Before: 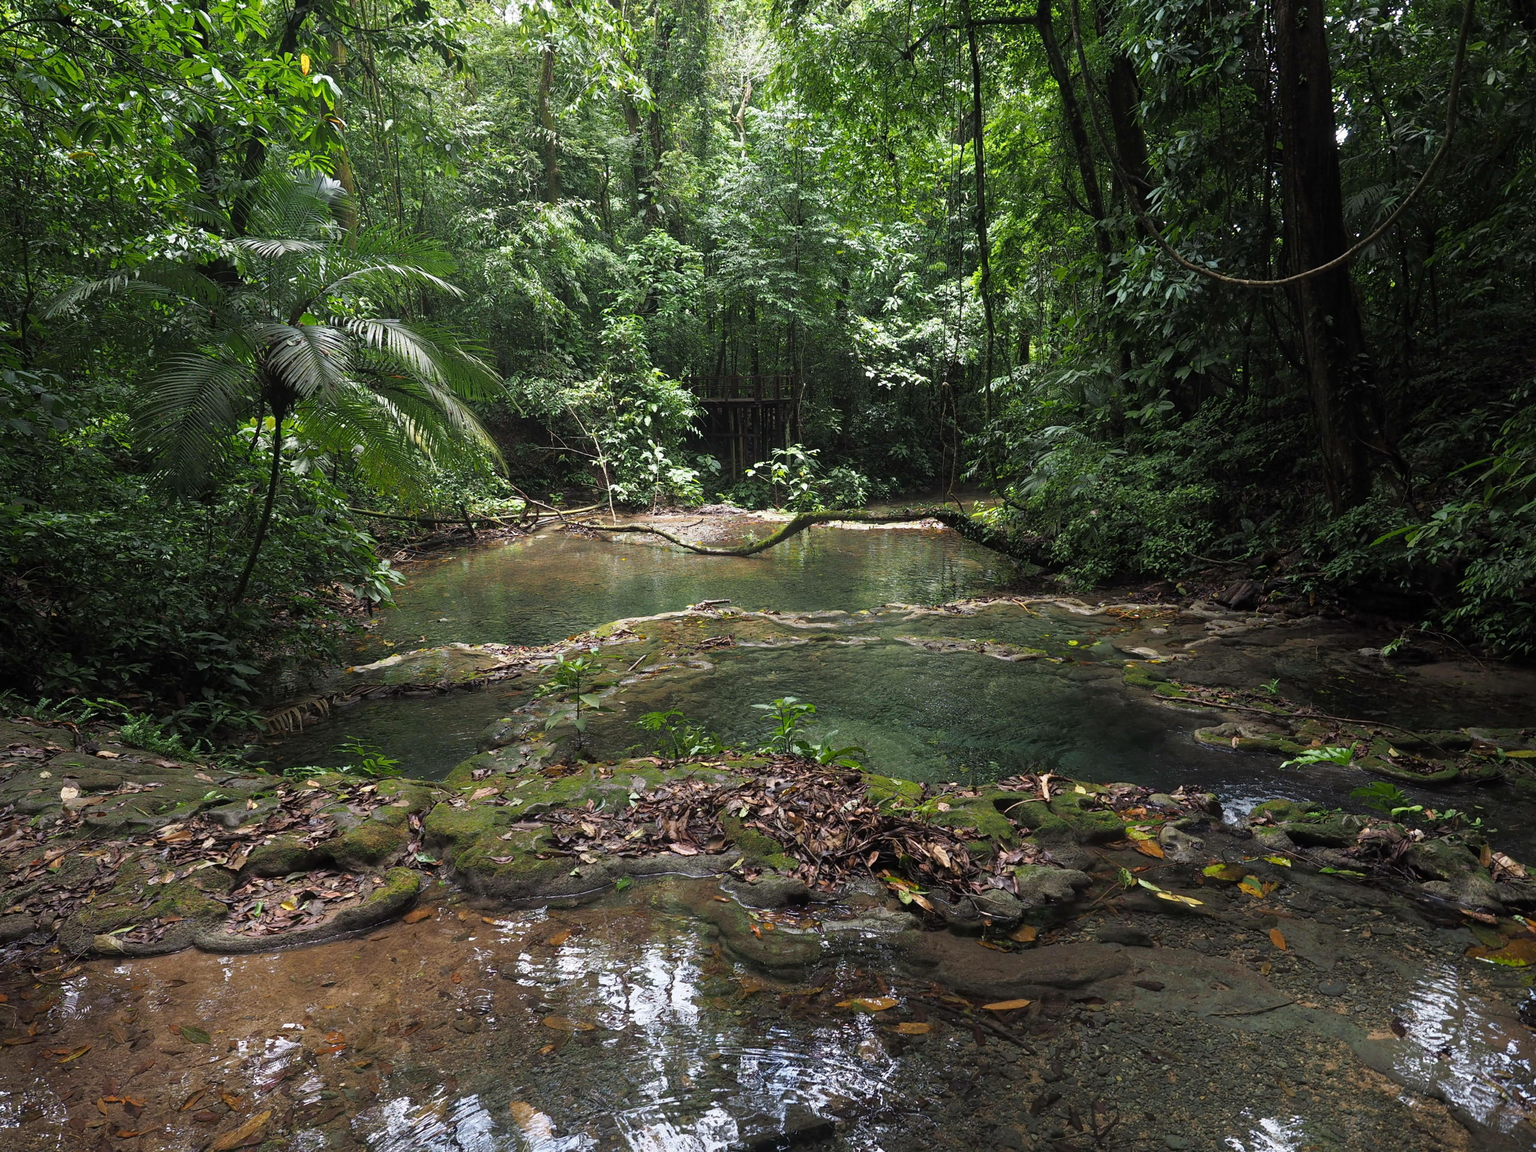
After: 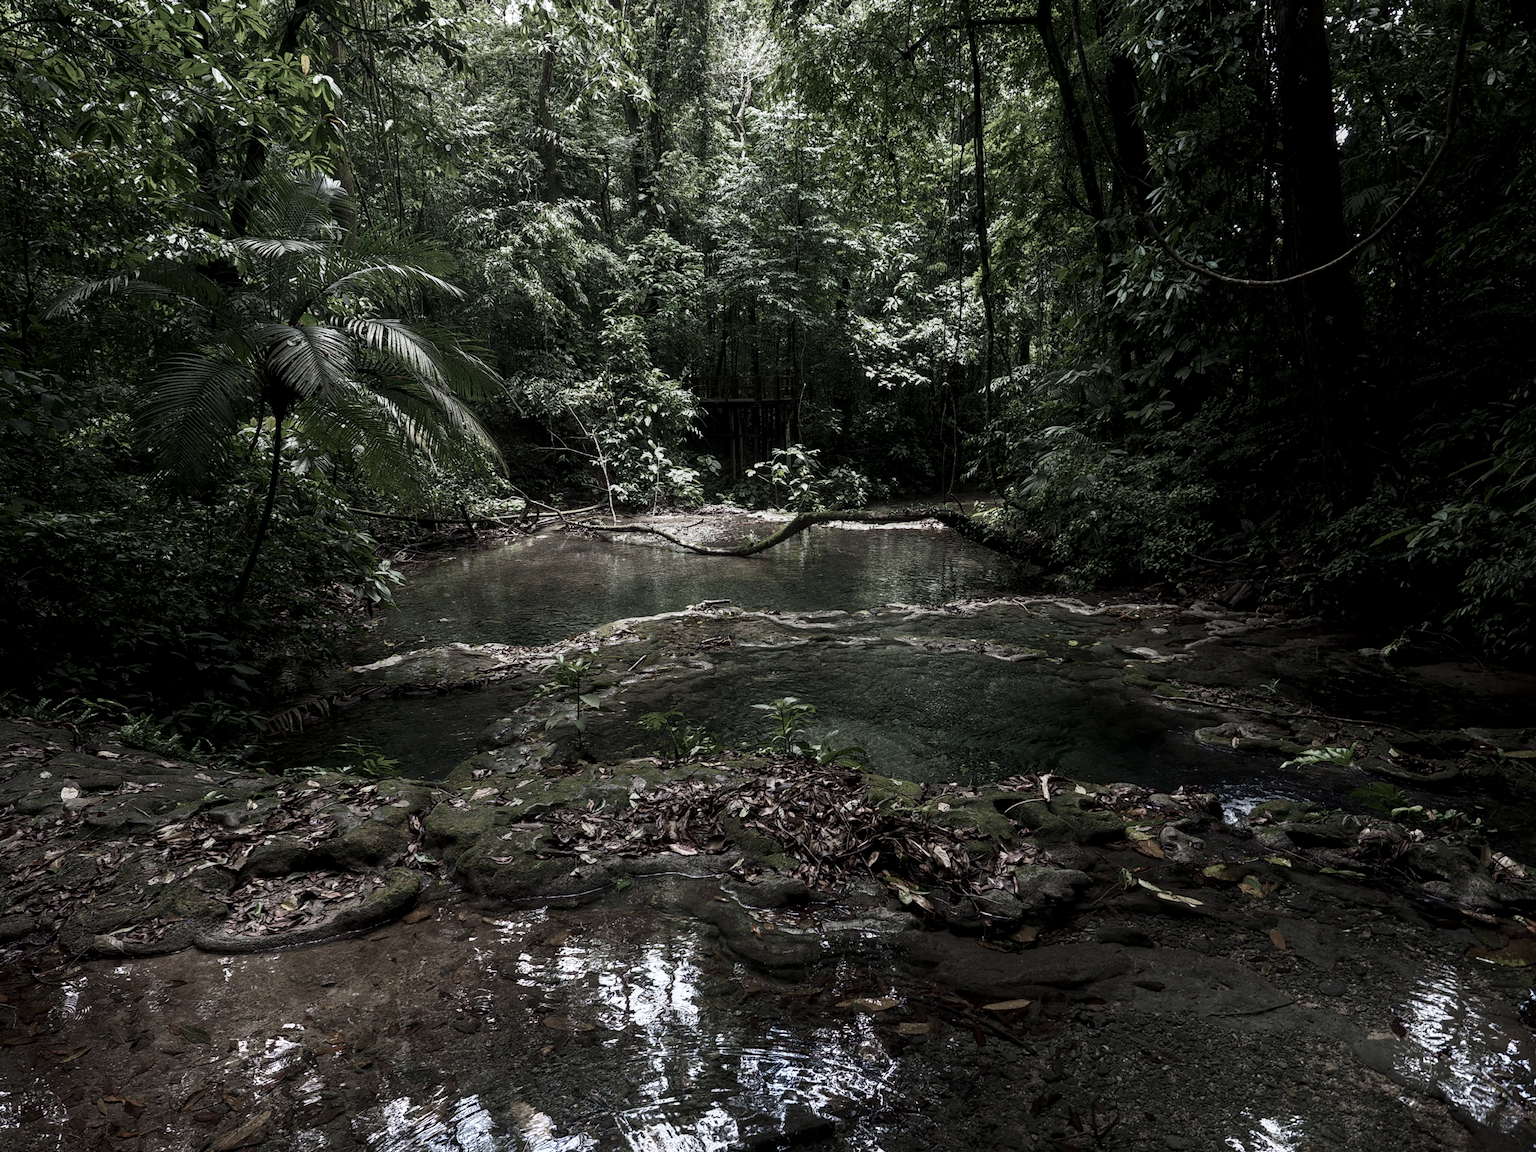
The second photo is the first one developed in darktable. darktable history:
color zones: curves: ch0 [(0, 0.613) (0.01, 0.613) (0.245, 0.448) (0.498, 0.529) (0.642, 0.665) (0.879, 0.777) (0.99, 0.613)]; ch1 [(0, 0.272) (0.219, 0.127) (0.724, 0.346)]
contrast brightness saturation: contrast 0.1, brightness -0.26, saturation 0.14
local contrast: on, module defaults
